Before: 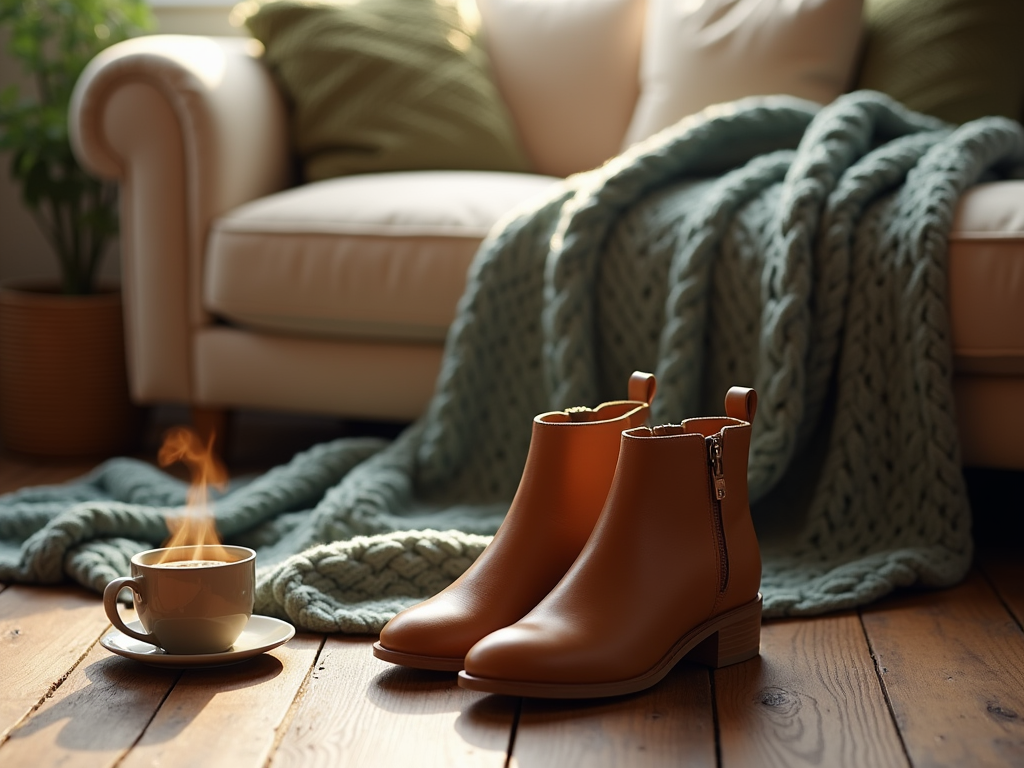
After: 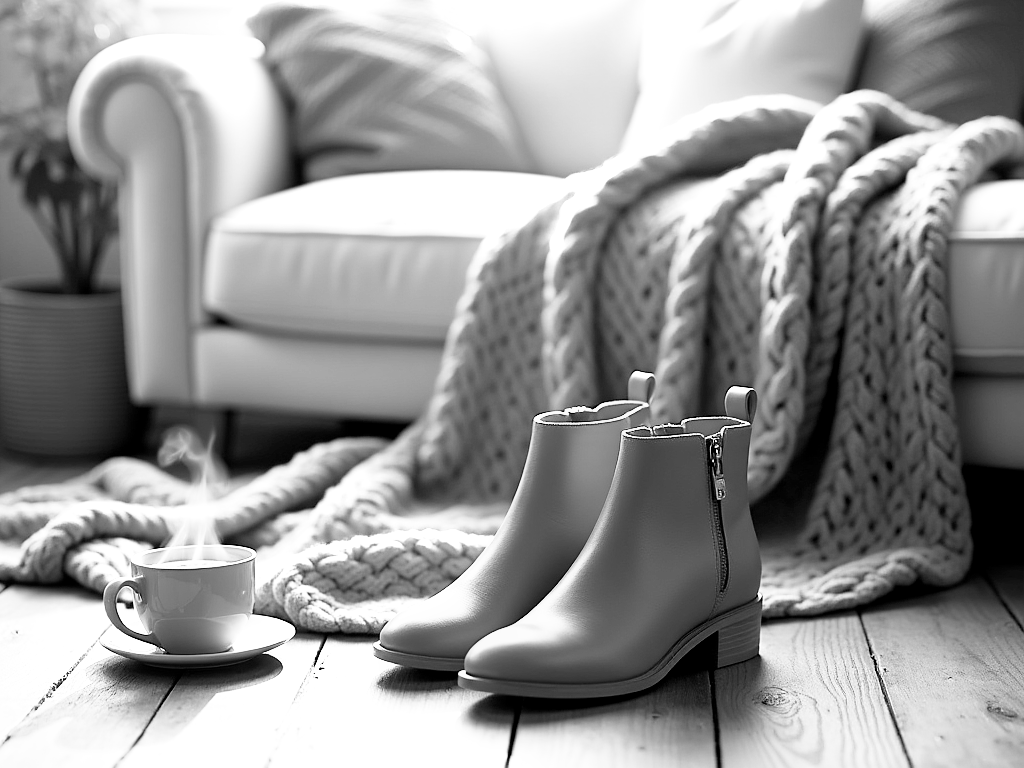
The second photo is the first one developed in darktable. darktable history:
white balance: emerald 1
sharpen: radius 1, threshold 1
local contrast: mode bilateral grid, contrast 20, coarseness 50, detail 120%, midtone range 0.2
monochrome: on, module defaults
filmic rgb: black relative exposure -7.75 EV, white relative exposure 4.4 EV, threshold 3 EV, target black luminance 0%, hardness 3.76, latitude 50.51%, contrast 1.074, highlights saturation mix 10%, shadows ↔ highlights balance -0.22%, color science v4 (2020), enable highlight reconstruction true
exposure: exposure 2.25 EV, compensate highlight preservation false
